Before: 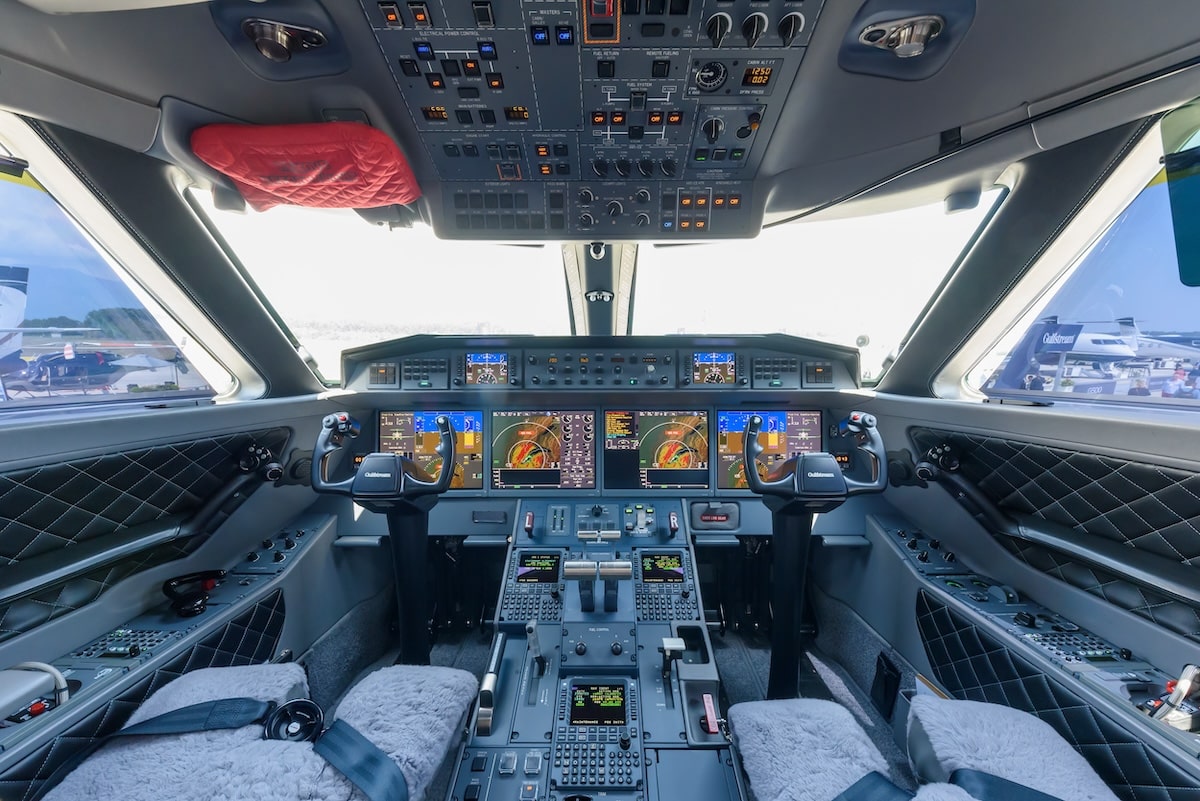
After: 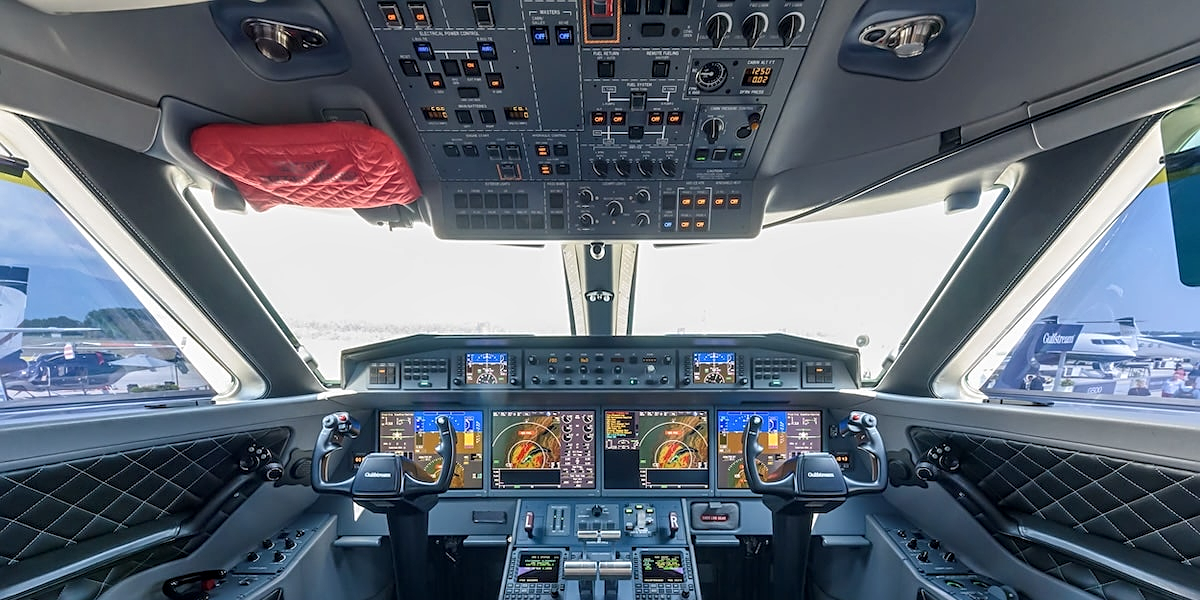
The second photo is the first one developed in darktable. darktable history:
shadows and highlights: shadows 24.5, highlights -78.15, soften with gaussian
sharpen: on, module defaults
local contrast: on, module defaults
crop: bottom 24.967%
